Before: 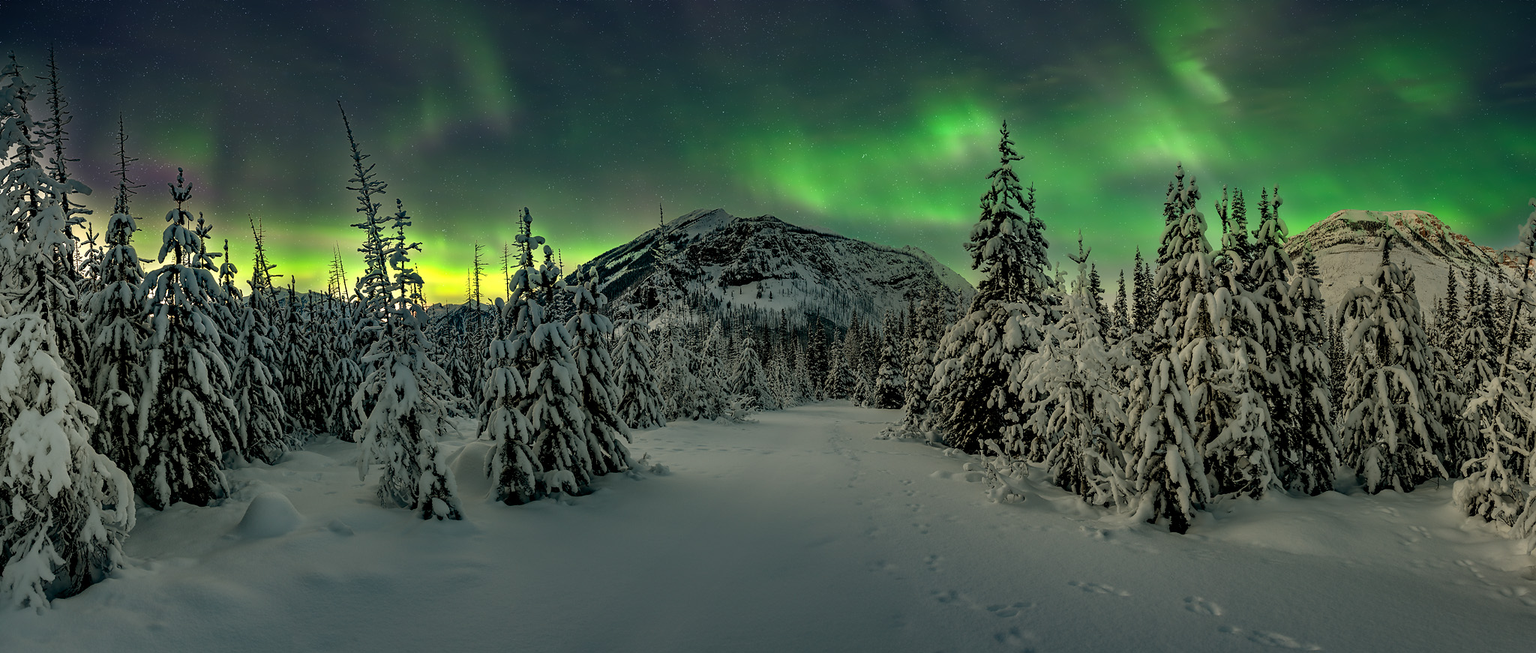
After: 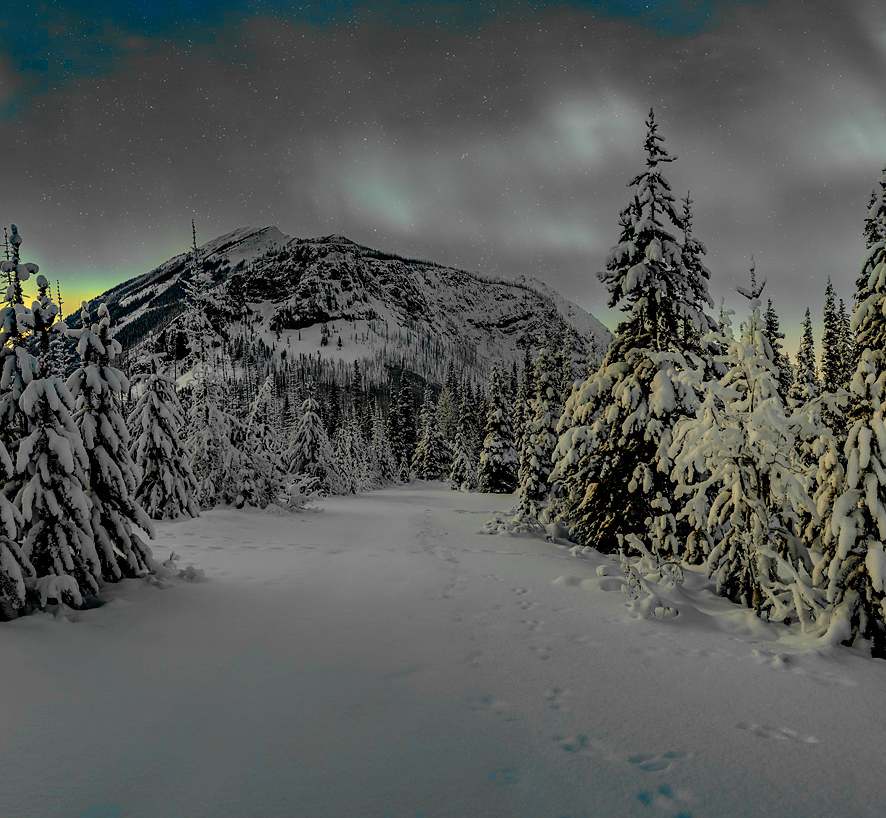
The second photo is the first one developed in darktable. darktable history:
crop: left 33.639%, top 6.029%, right 23.08%
color zones: curves: ch0 [(0, 0.363) (0.128, 0.373) (0.25, 0.5) (0.402, 0.407) (0.521, 0.525) (0.63, 0.559) (0.729, 0.662) (0.867, 0.471)]; ch1 [(0, 0.515) (0.136, 0.618) (0.25, 0.5) (0.378, 0) (0.516, 0) (0.622, 0.593) (0.737, 0.819) (0.87, 0.593)]; ch2 [(0, 0.529) (0.128, 0.471) (0.282, 0.451) (0.386, 0.662) (0.516, 0.525) (0.633, 0.554) (0.75, 0.62) (0.875, 0.441)]
tone equalizer: edges refinement/feathering 500, mask exposure compensation -1.57 EV, preserve details no
color balance rgb: linear chroma grading › global chroma 15.6%, perceptual saturation grading › global saturation 30.671%, perceptual brilliance grading › mid-tones 10.145%, perceptual brilliance grading › shadows 14.246%, global vibrance 20%
